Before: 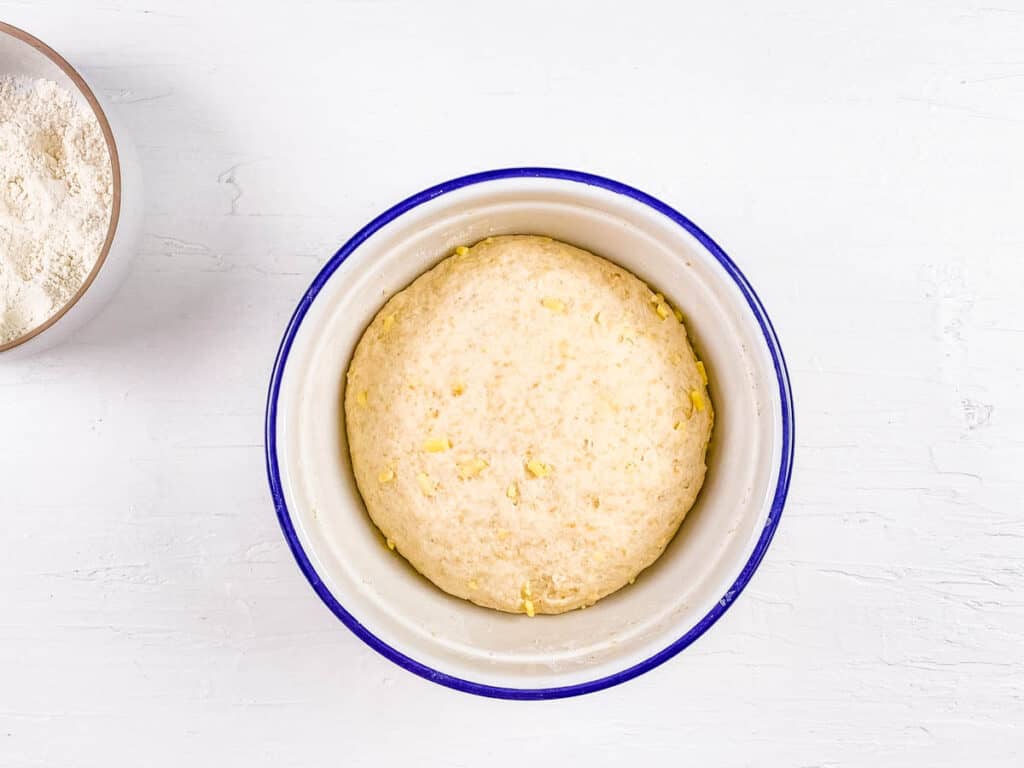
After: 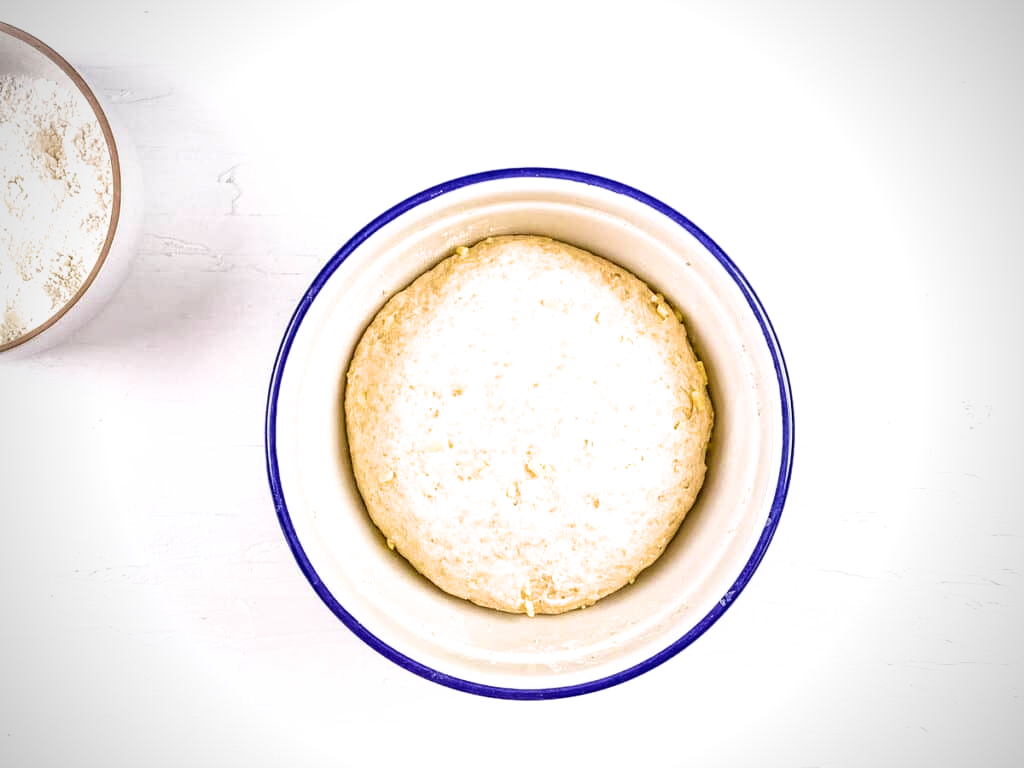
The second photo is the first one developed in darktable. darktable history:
vignetting: brightness -0.471
filmic rgb: black relative exposure -8.23 EV, white relative exposure 2.2 EV, target white luminance 99.977%, hardness 7.16, latitude 75.41%, contrast 1.324, highlights saturation mix -2.83%, shadows ↔ highlights balance 30.02%, color science v6 (2022)
velvia: on, module defaults
